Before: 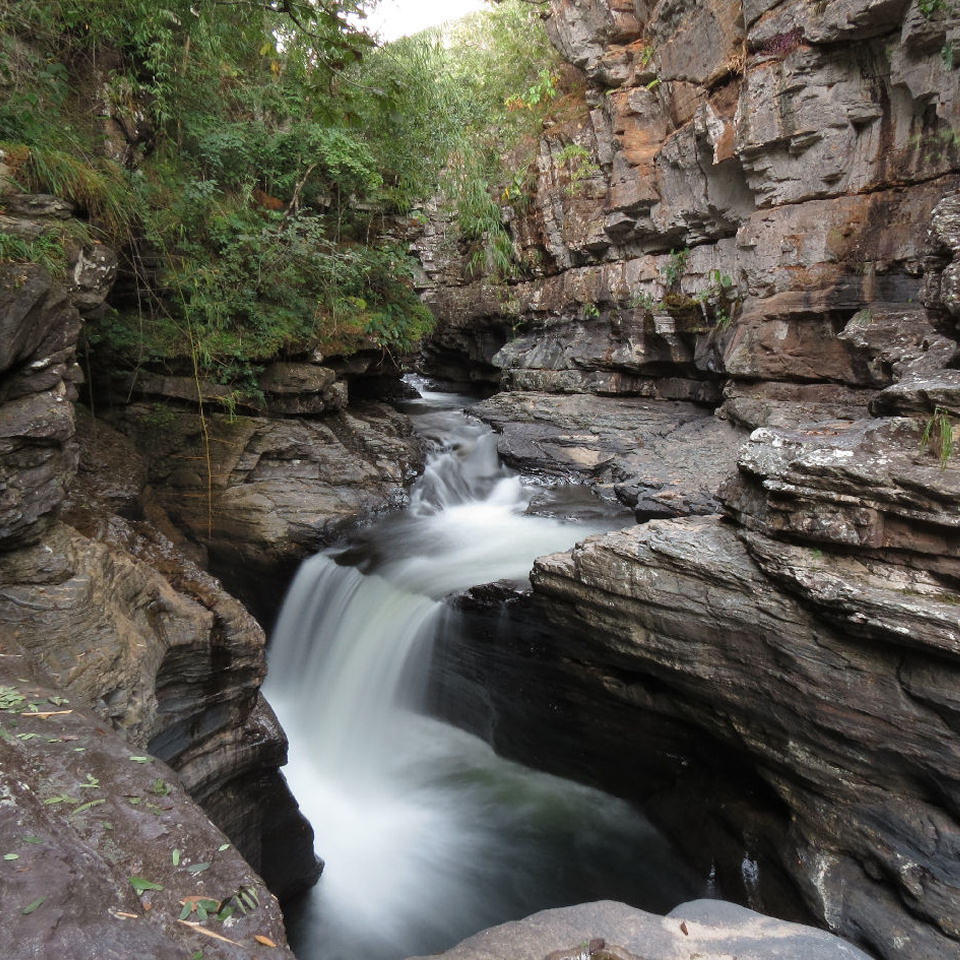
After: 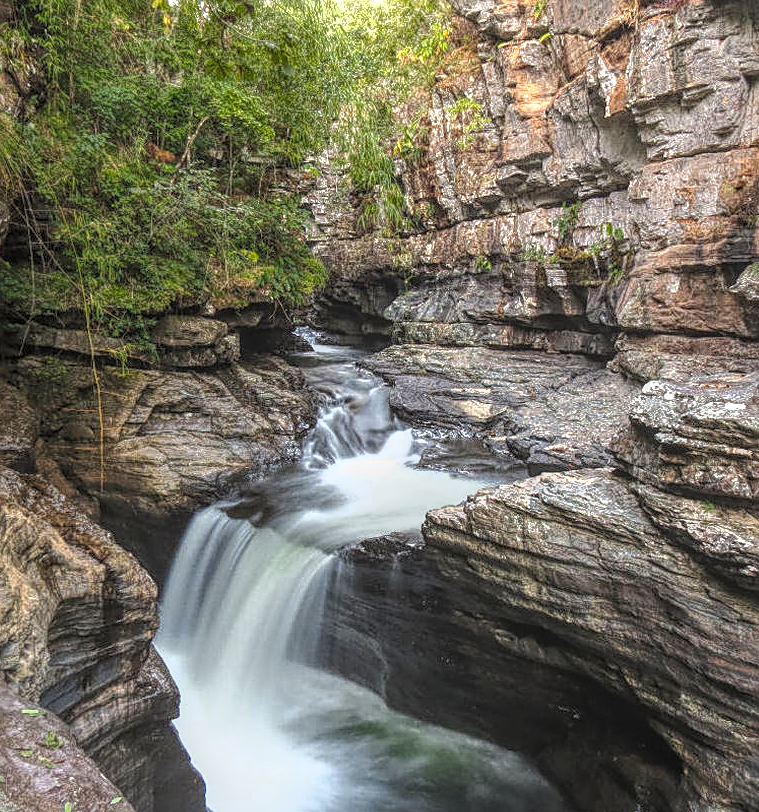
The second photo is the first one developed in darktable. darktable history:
color zones: curves: ch0 [(0.099, 0.624) (0.257, 0.596) (0.384, 0.376) (0.529, 0.492) (0.697, 0.564) (0.768, 0.532) (0.908, 0.644)]; ch1 [(0.112, 0.564) (0.254, 0.612) (0.432, 0.676) (0.592, 0.456) (0.743, 0.684) (0.888, 0.536)]; ch2 [(0.25, 0.5) (0.469, 0.36) (0.75, 0.5)]
crop: left 11.274%, top 4.998%, right 9.565%, bottom 10.326%
exposure: black level correction -0.002, exposure 0.547 EV, compensate highlight preservation false
local contrast: highlights 20%, shadows 31%, detail 200%, midtone range 0.2
sharpen: on, module defaults
tone equalizer: -8 EV -0.43 EV, -7 EV -0.373 EV, -6 EV -0.332 EV, -5 EV -0.208 EV, -3 EV 0.189 EV, -2 EV 0.329 EV, -1 EV 0.399 EV, +0 EV 0.408 EV, edges refinement/feathering 500, mask exposure compensation -1.57 EV, preserve details no
